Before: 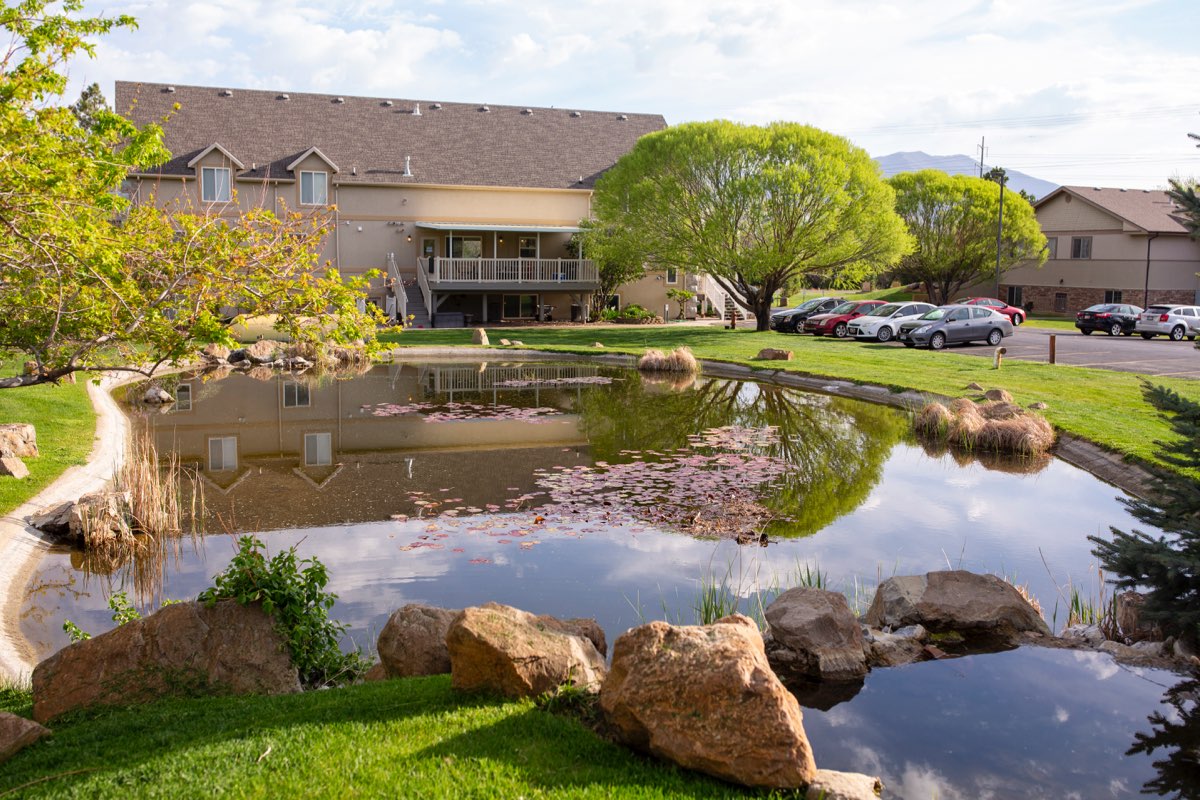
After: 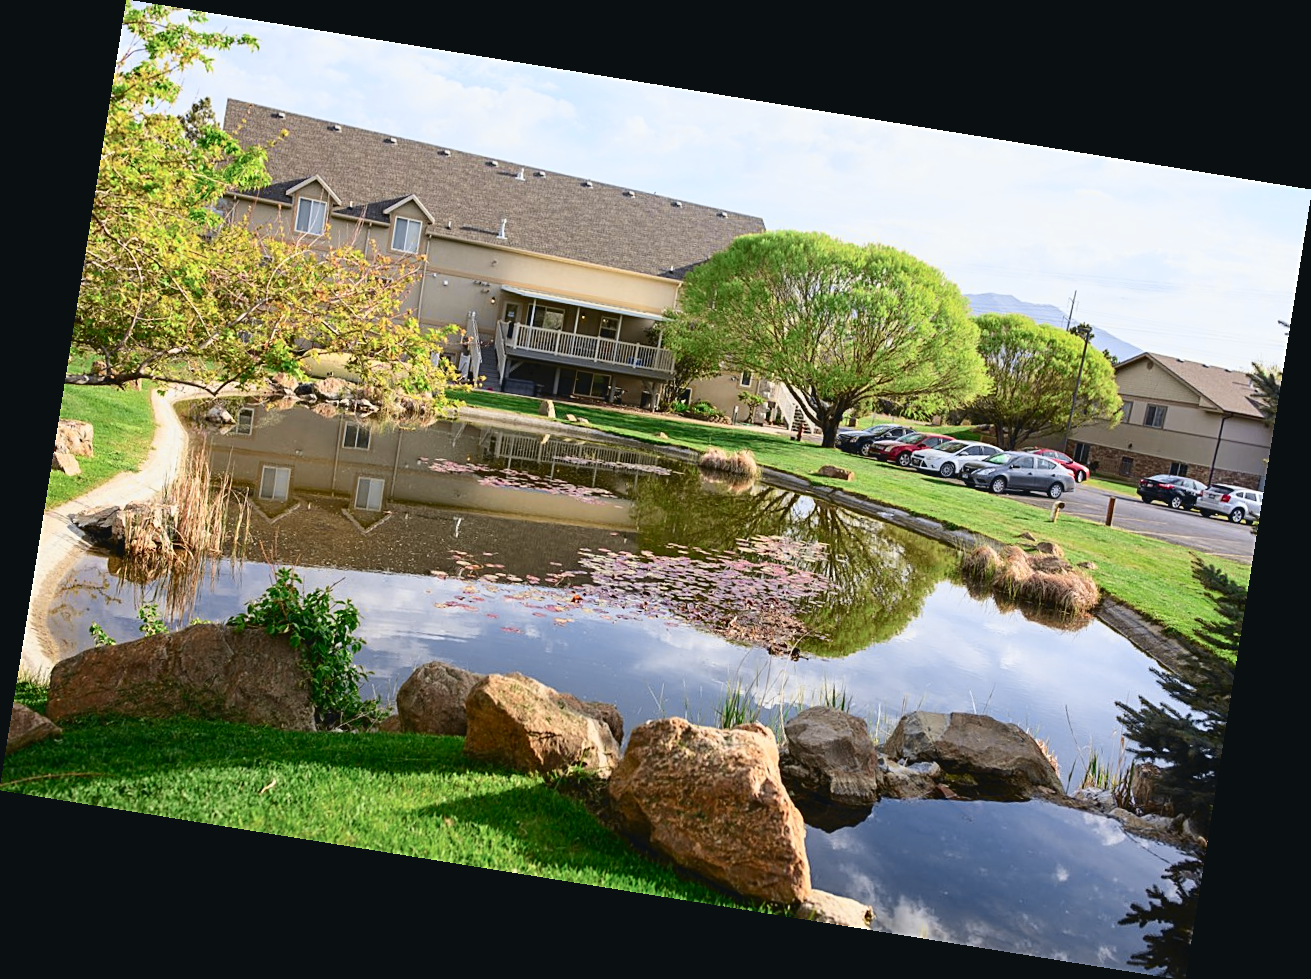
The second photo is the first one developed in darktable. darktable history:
rotate and perspective: rotation 9.12°, automatic cropping off
sharpen: on, module defaults
tone curve: curves: ch0 [(0, 0.039) (0.104, 0.103) (0.273, 0.267) (0.448, 0.487) (0.704, 0.761) (0.886, 0.922) (0.994, 0.971)]; ch1 [(0, 0) (0.335, 0.298) (0.446, 0.413) (0.485, 0.487) (0.515, 0.503) (0.566, 0.563) (0.641, 0.655) (1, 1)]; ch2 [(0, 0) (0.314, 0.301) (0.421, 0.411) (0.502, 0.494) (0.528, 0.54) (0.557, 0.559) (0.612, 0.62) (0.722, 0.686) (1, 1)], color space Lab, independent channels, preserve colors none
